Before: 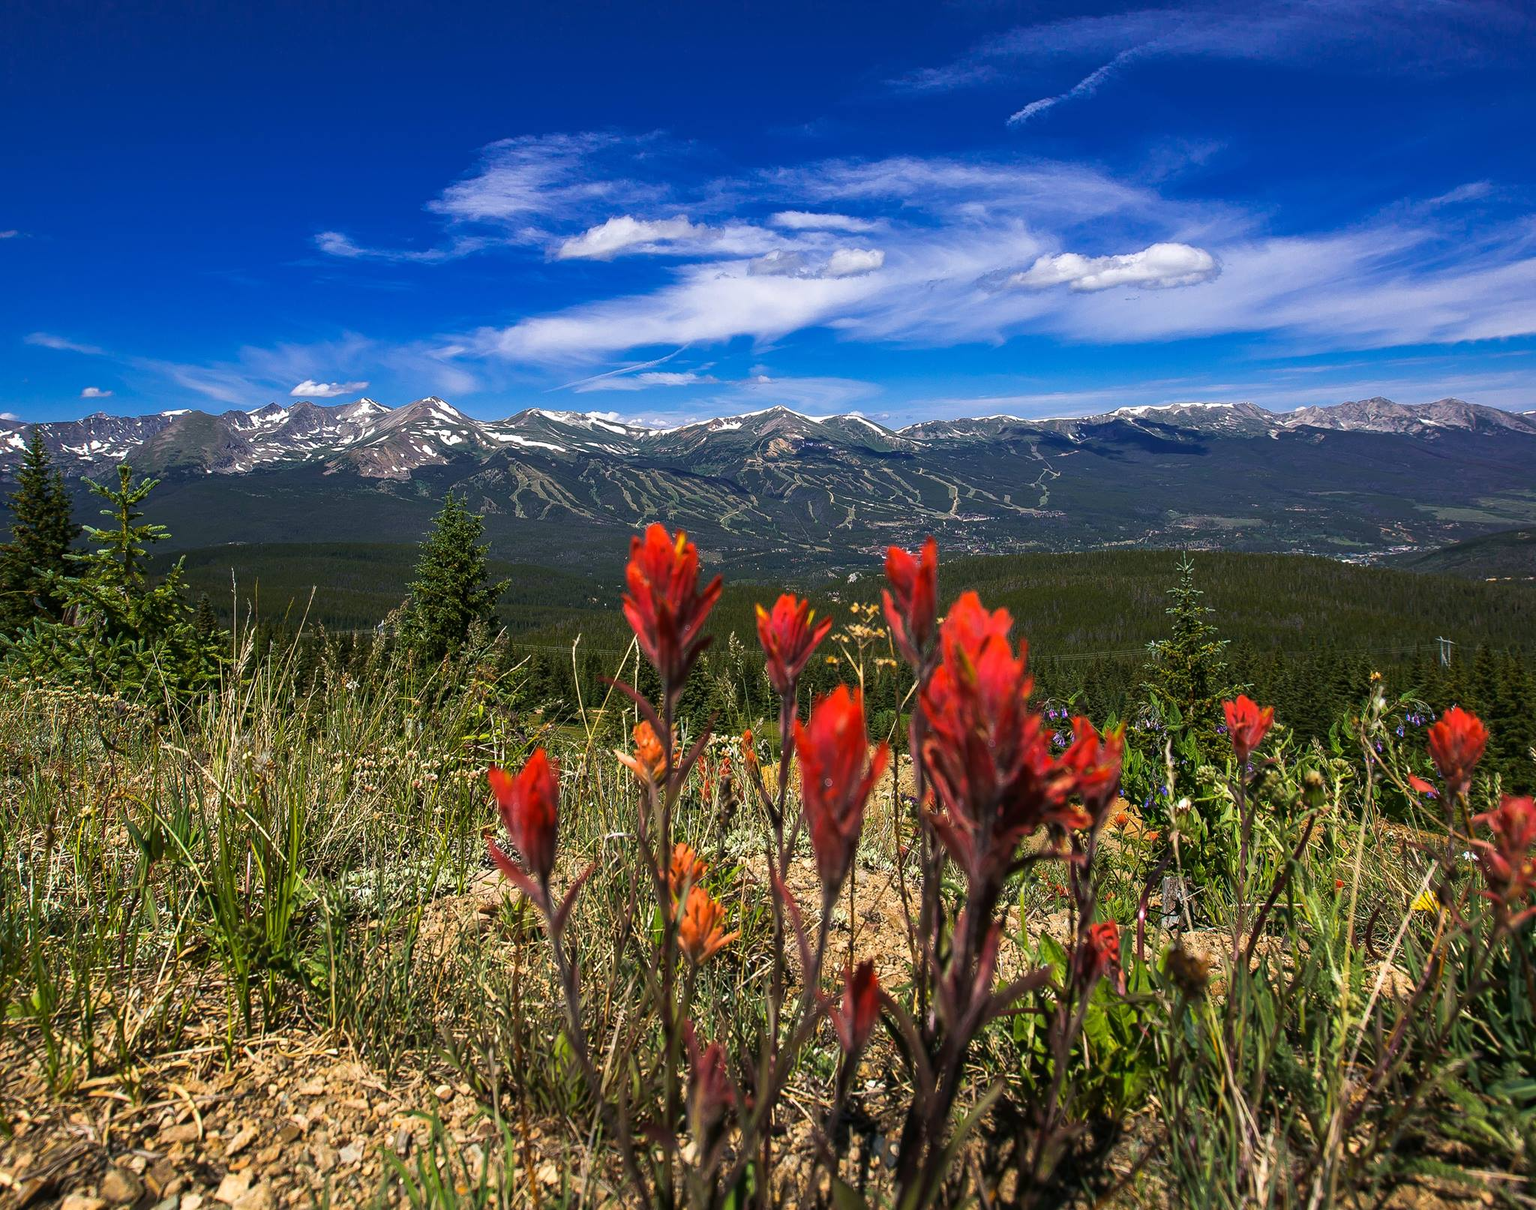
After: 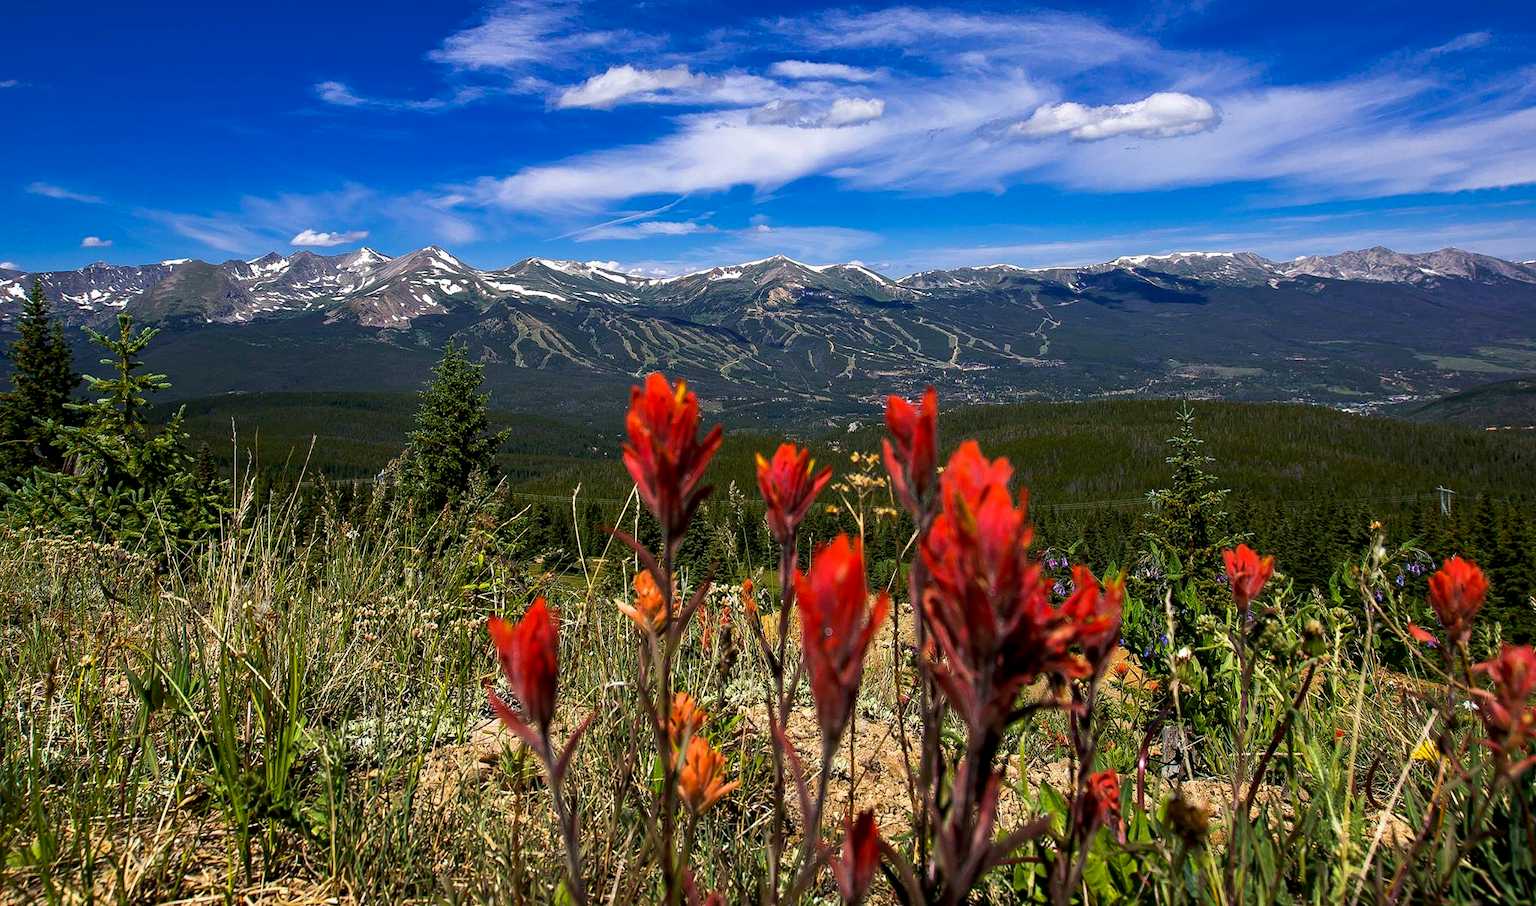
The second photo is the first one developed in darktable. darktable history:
exposure: black level correction 0.007, compensate highlight preservation false
crop and rotate: top 12.5%, bottom 12.5%
